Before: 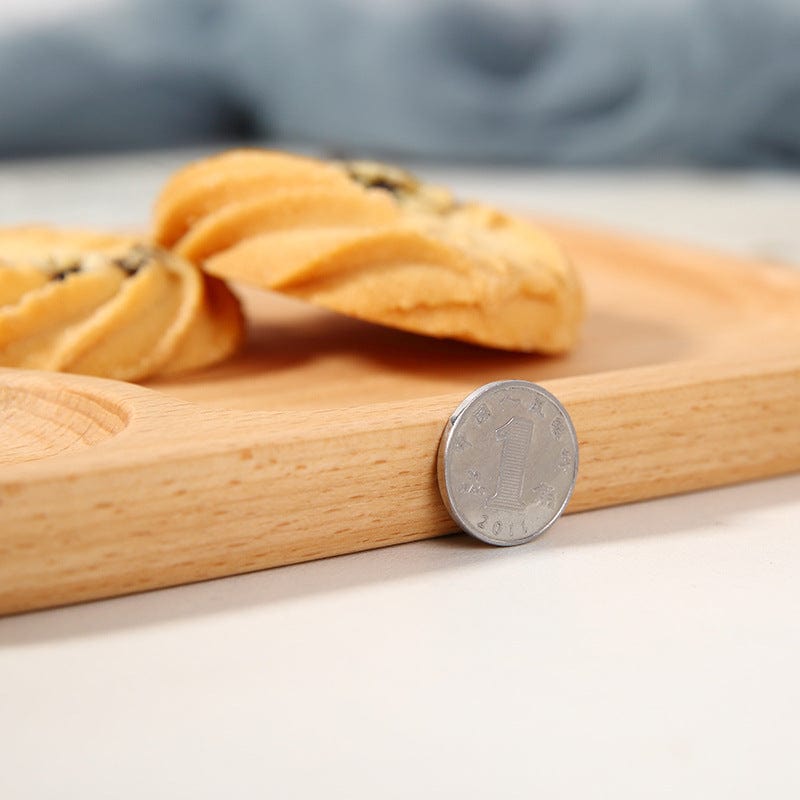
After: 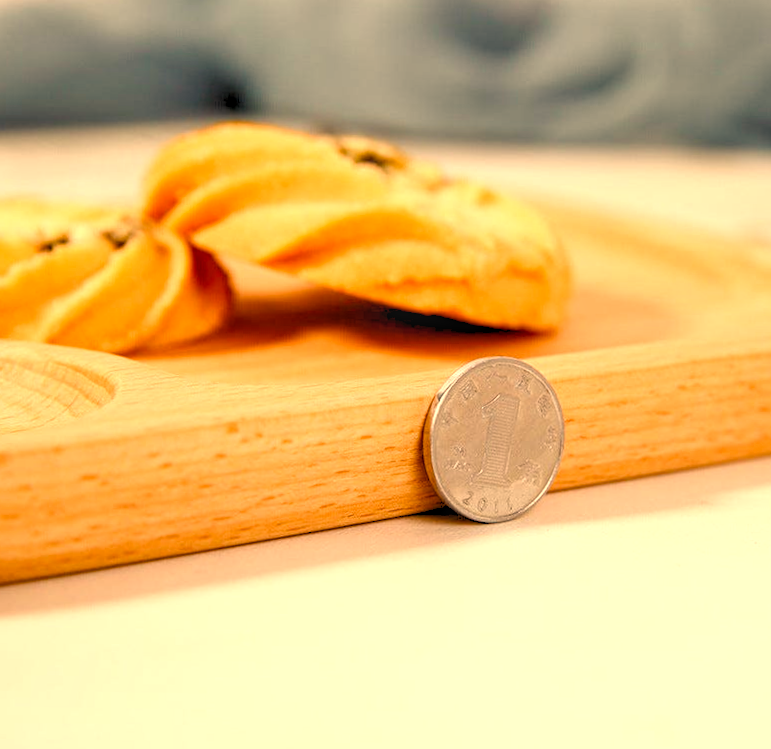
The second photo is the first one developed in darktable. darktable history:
color balance rgb: shadows lift › chroma 4.21%, shadows lift › hue 252.22°, highlights gain › chroma 1.36%, highlights gain › hue 50.24°, perceptual saturation grading › mid-tones 6.33%, perceptual saturation grading › shadows 72.44%, perceptual brilliance grading › highlights 11.59%, contrast 5.05%
crop and rotate: angle -1.69°
rgb levels: preserve colors sum RGB, levels [[0.038, 0.433, 0.934], [0, 0.5, 1], [0, 0.5, 1]]
rotate and perspective: rotation -1°, crop left 0.011, crop right 0.989, crop top 0.025, crop bottom 0.975
white balance: red 1.138, green 0.996, blue 0.812
local contrast: on, module defaults
